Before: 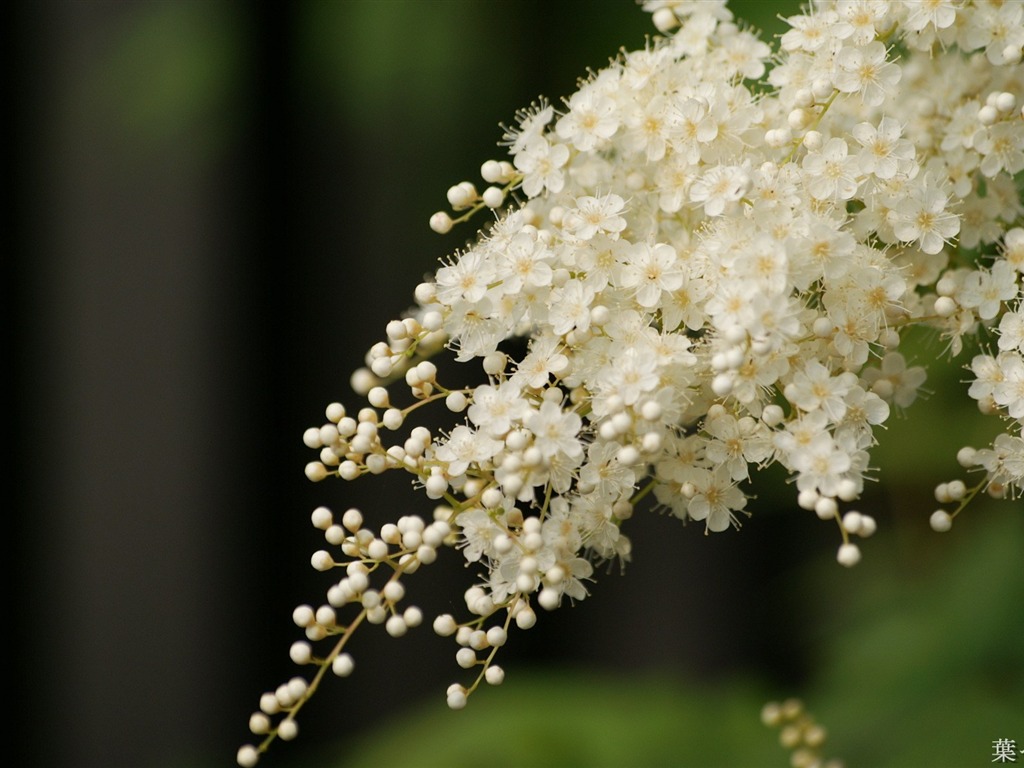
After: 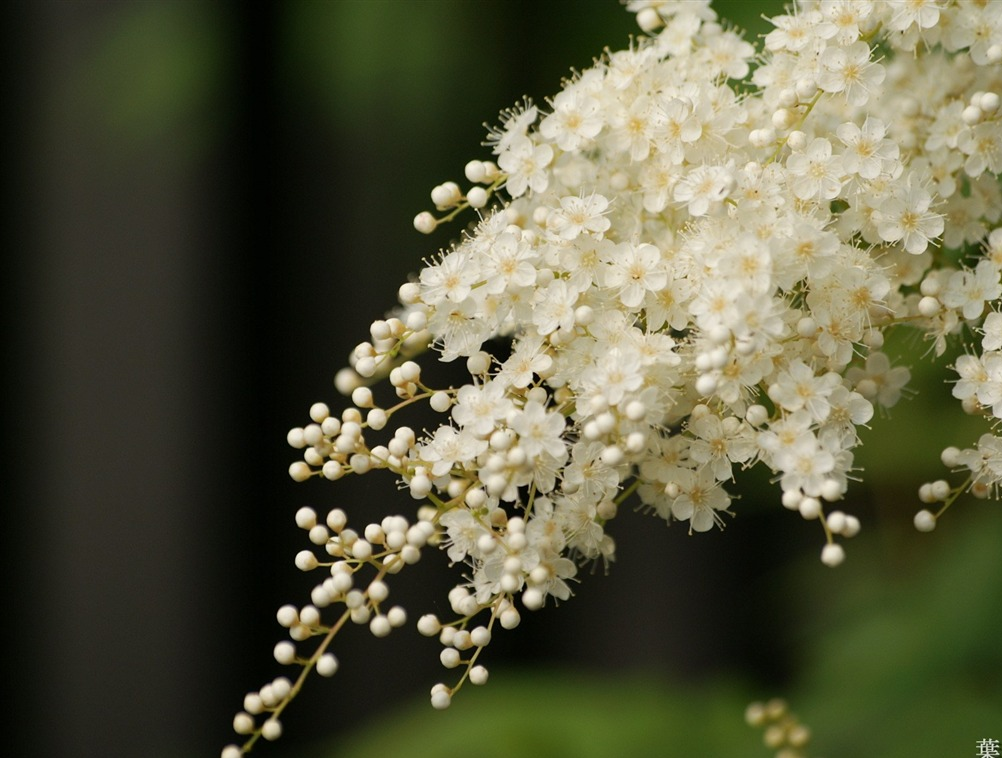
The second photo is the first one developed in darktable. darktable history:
crop and rotate: left 1.59%, right 0.524%, bottom 1.213%
